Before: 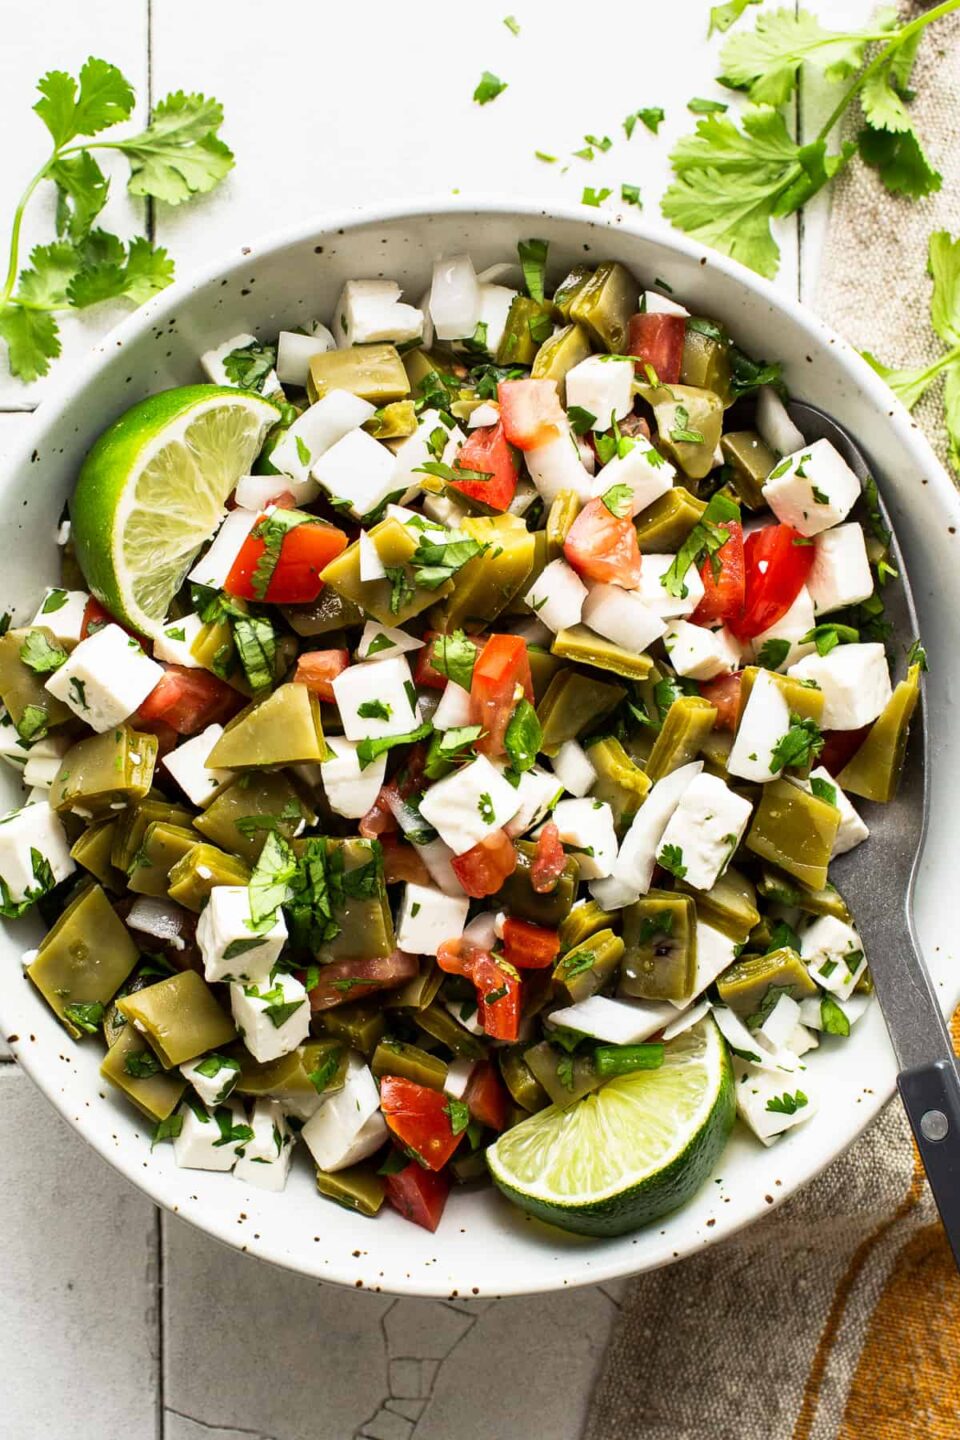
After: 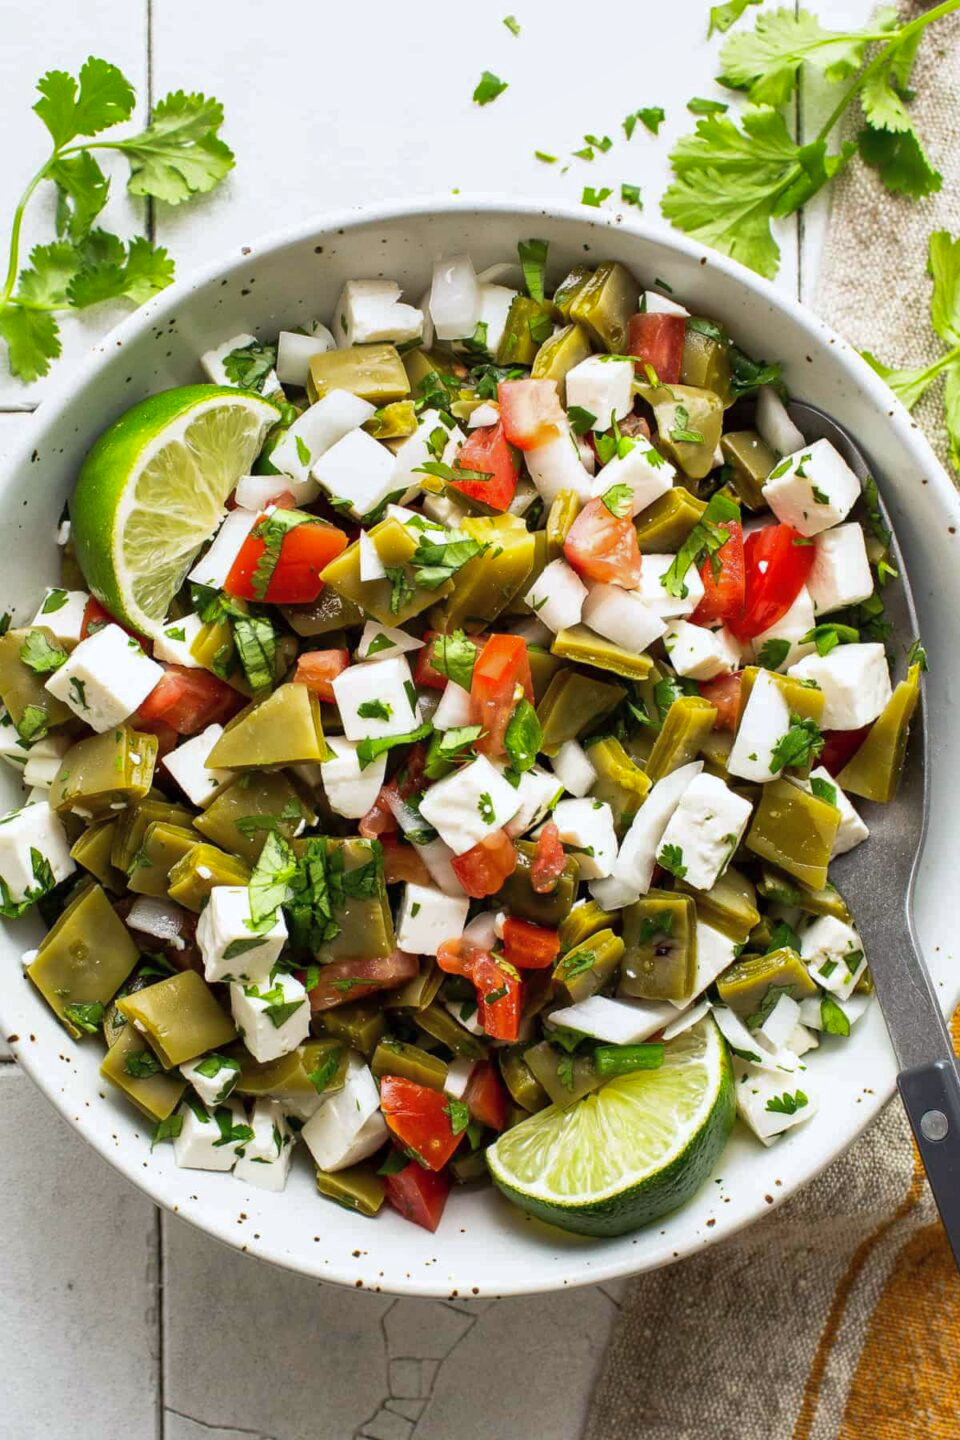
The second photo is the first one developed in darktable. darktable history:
white balance: red 0.988, blue 1.017
exposure: compensate highlight preservation false
shadows and highlights: on, module defaults
